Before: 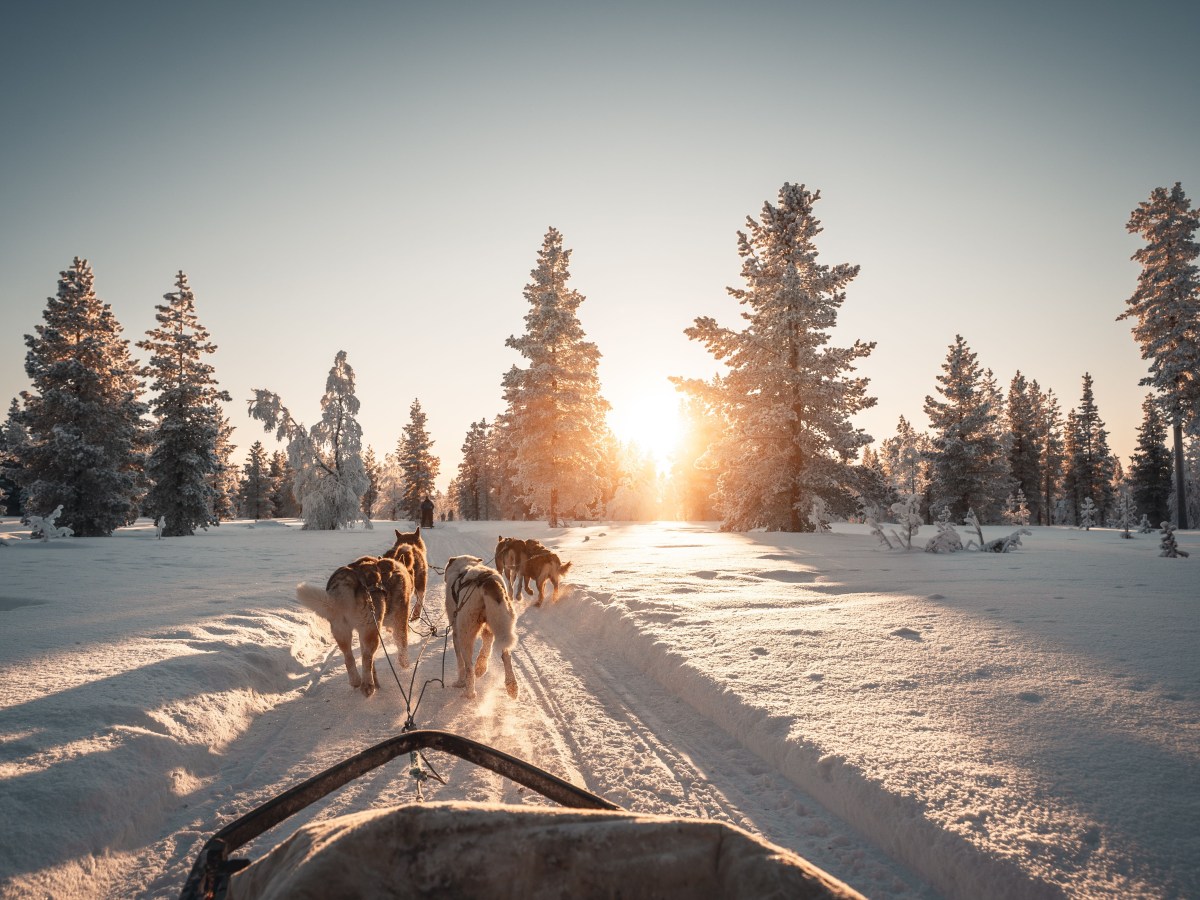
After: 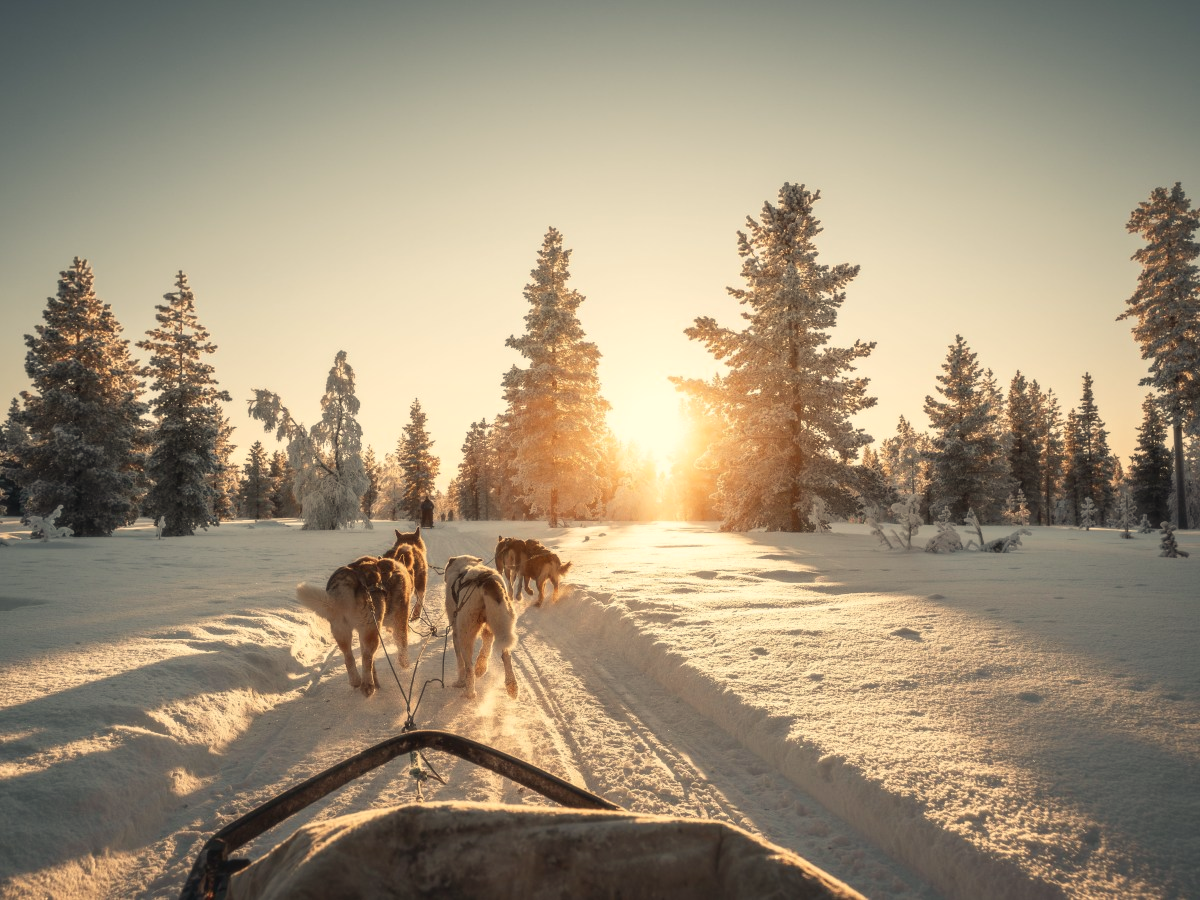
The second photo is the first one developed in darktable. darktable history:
color correction: highlights a* 1.39, highlights b* 17.83
soften: size 10%, saturation 50%, brightness 0.2 EV, mix 10%
